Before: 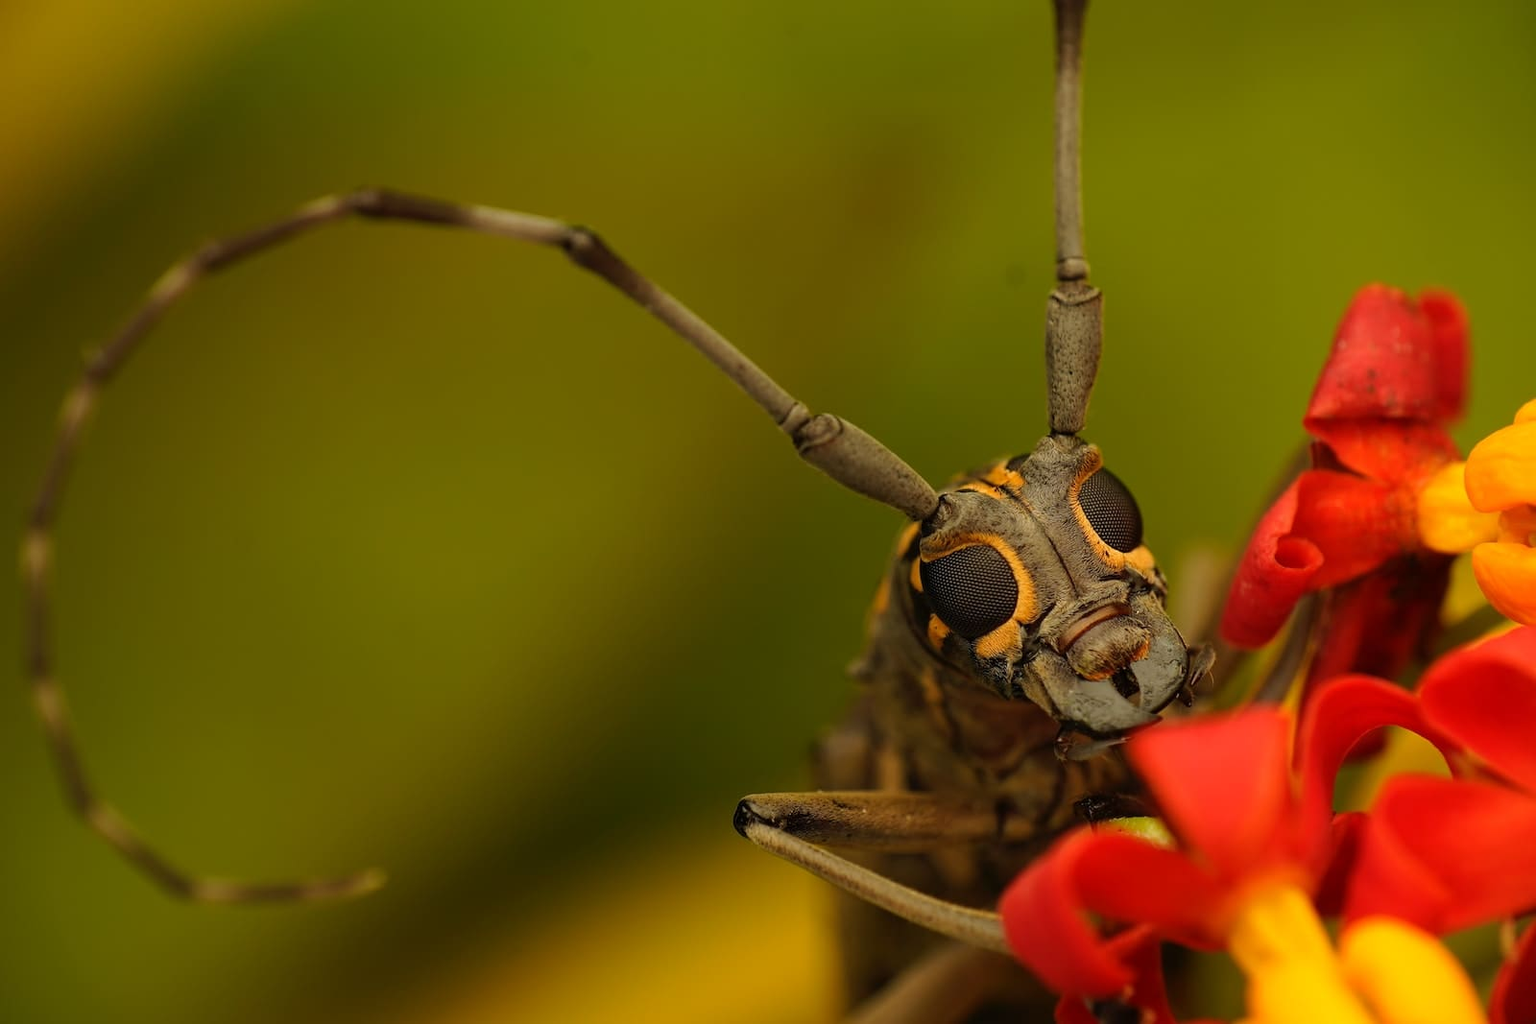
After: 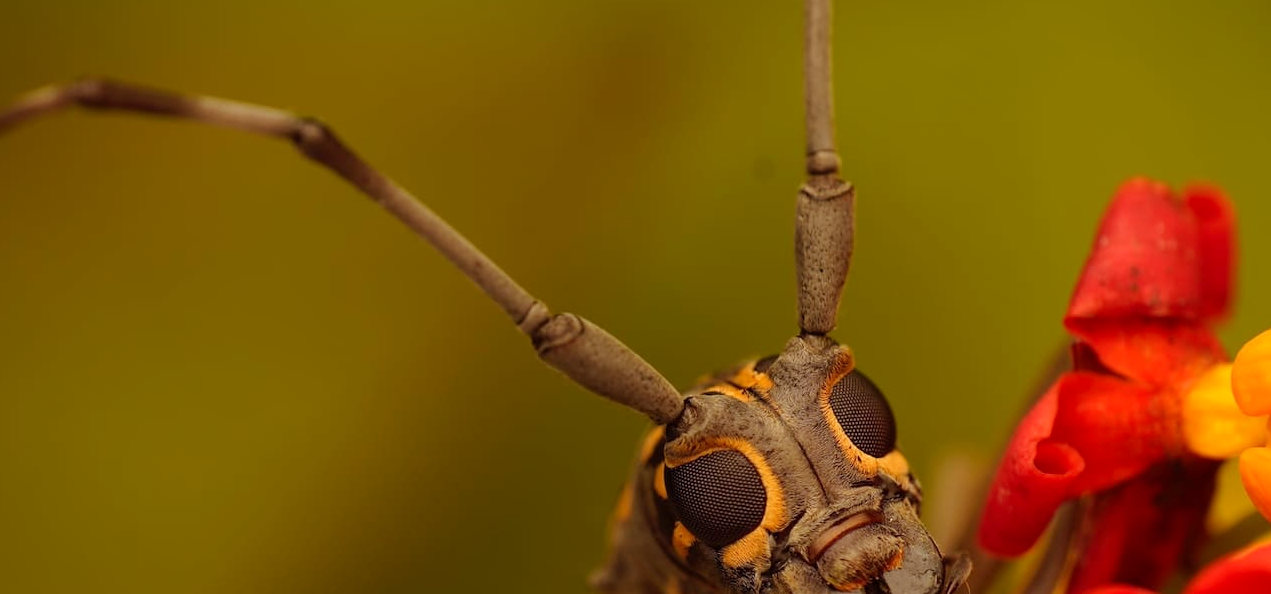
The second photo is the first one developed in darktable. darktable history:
rgb levels: mode RGB, independent channels, levels [[0, 0.474, 1], [0, 0.5, 1], [0, 0.5, 1]]
crop: left 18.38%, top 11.092%, right 2.134%, bottom 33.217%
